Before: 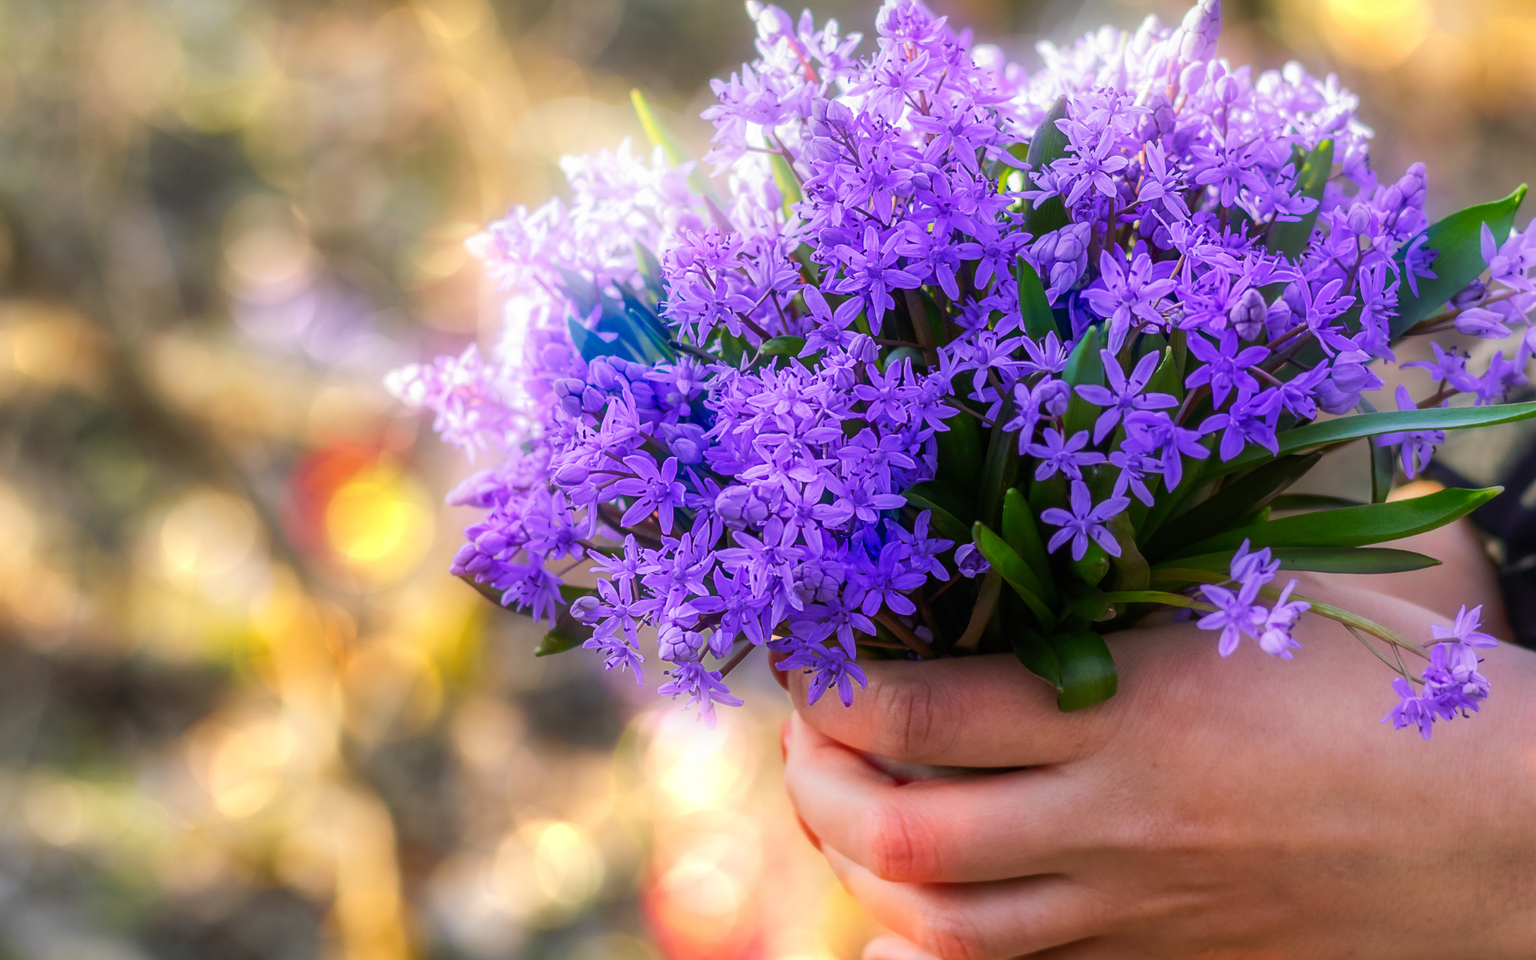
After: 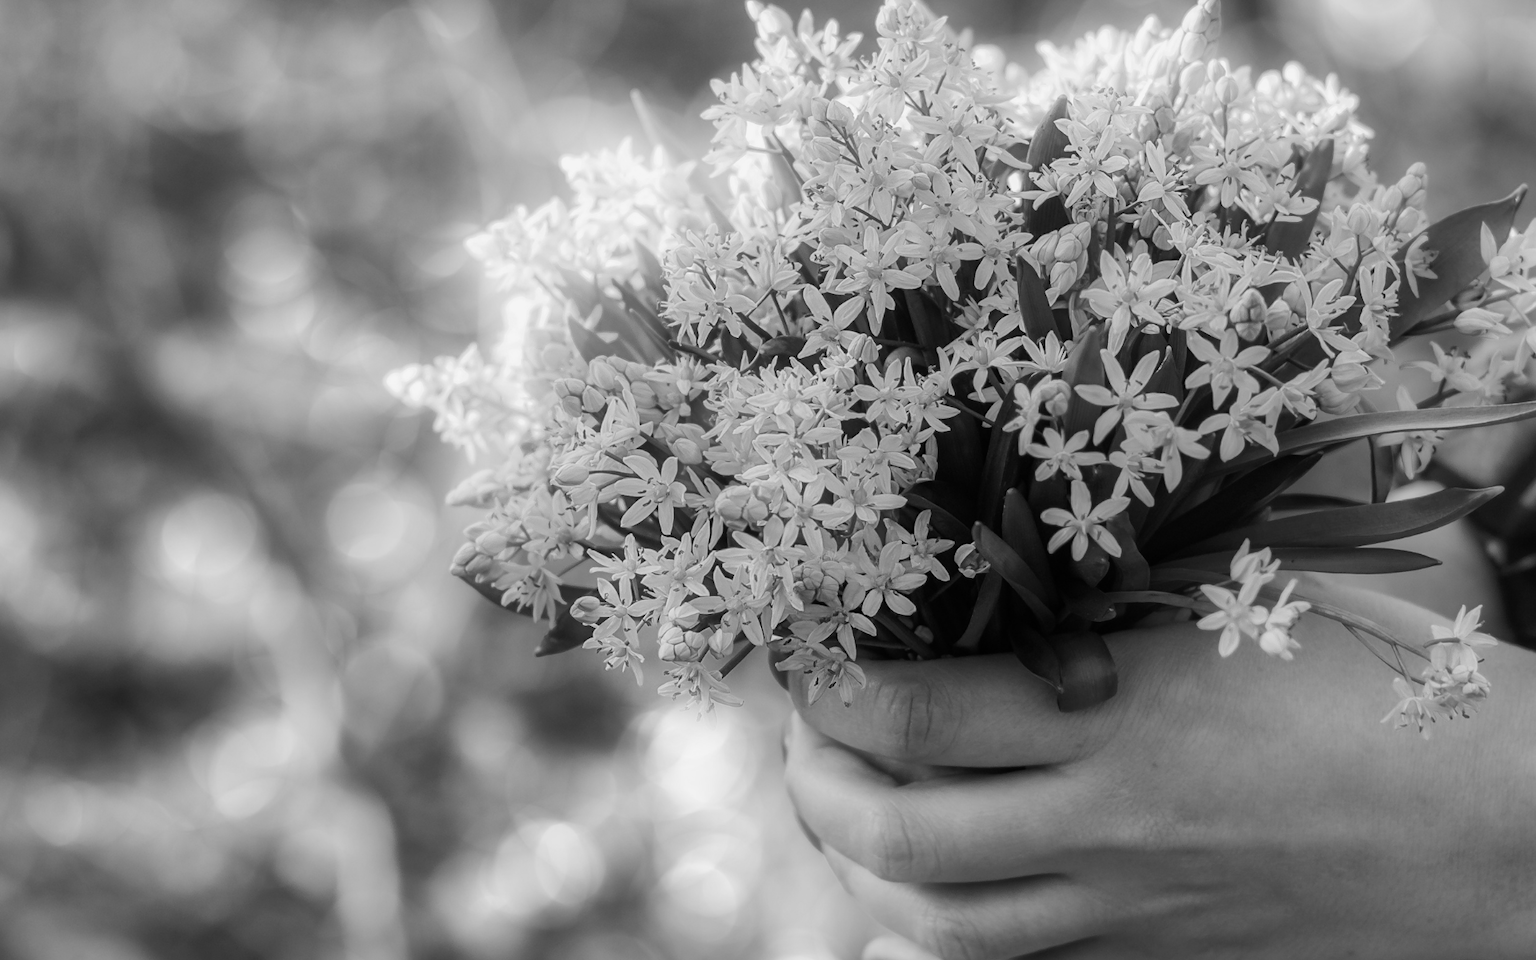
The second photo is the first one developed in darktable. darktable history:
exposure: compensate highlight preservation false
color calibration: output gray [0.18, 0.41, 0.41, 0], gray › normalize channels true, illuminant same as pipeline (D50), adaptation XYZ, x 0.346, y 0.359, gamut compression 0
